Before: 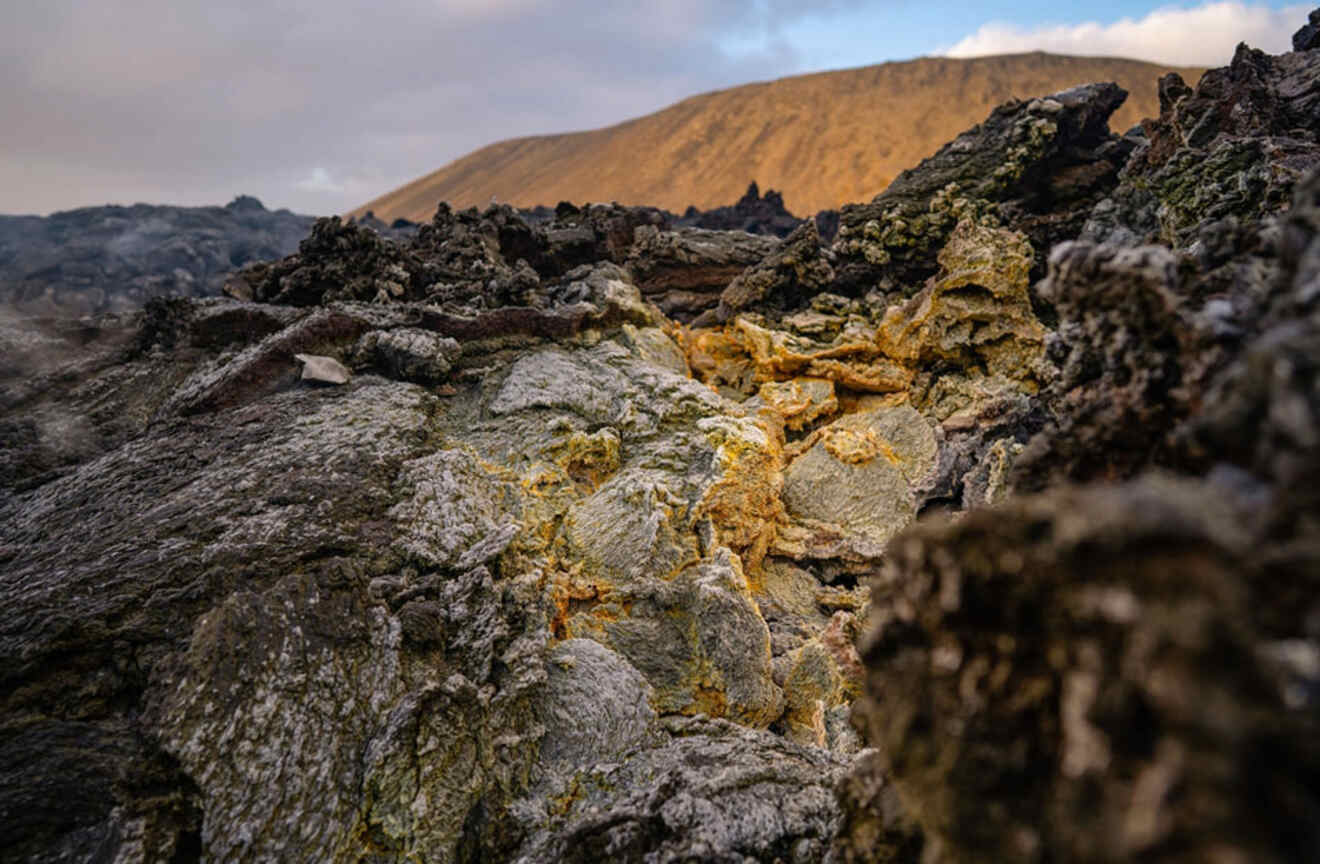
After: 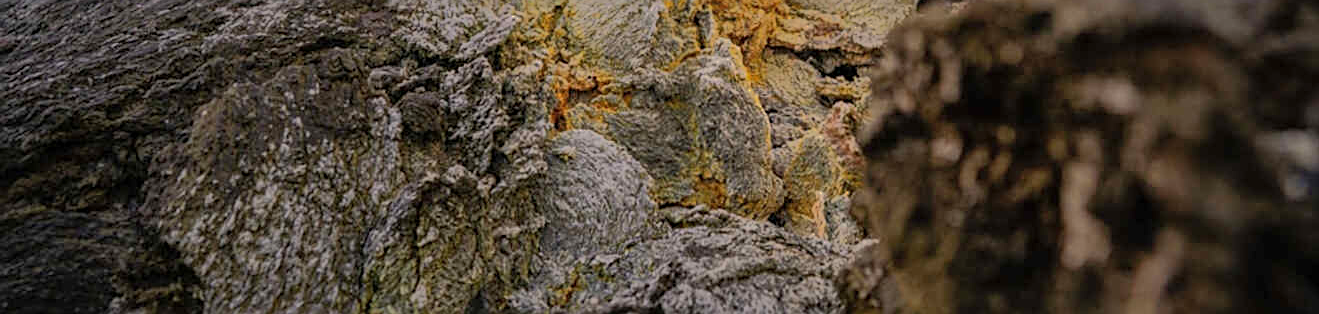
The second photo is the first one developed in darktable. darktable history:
crop and rotate: top 58.924%, bottom 4.666%
shadows and highlights: shadows 38.7, highlights -76.32
sharpen: on, module defaults
